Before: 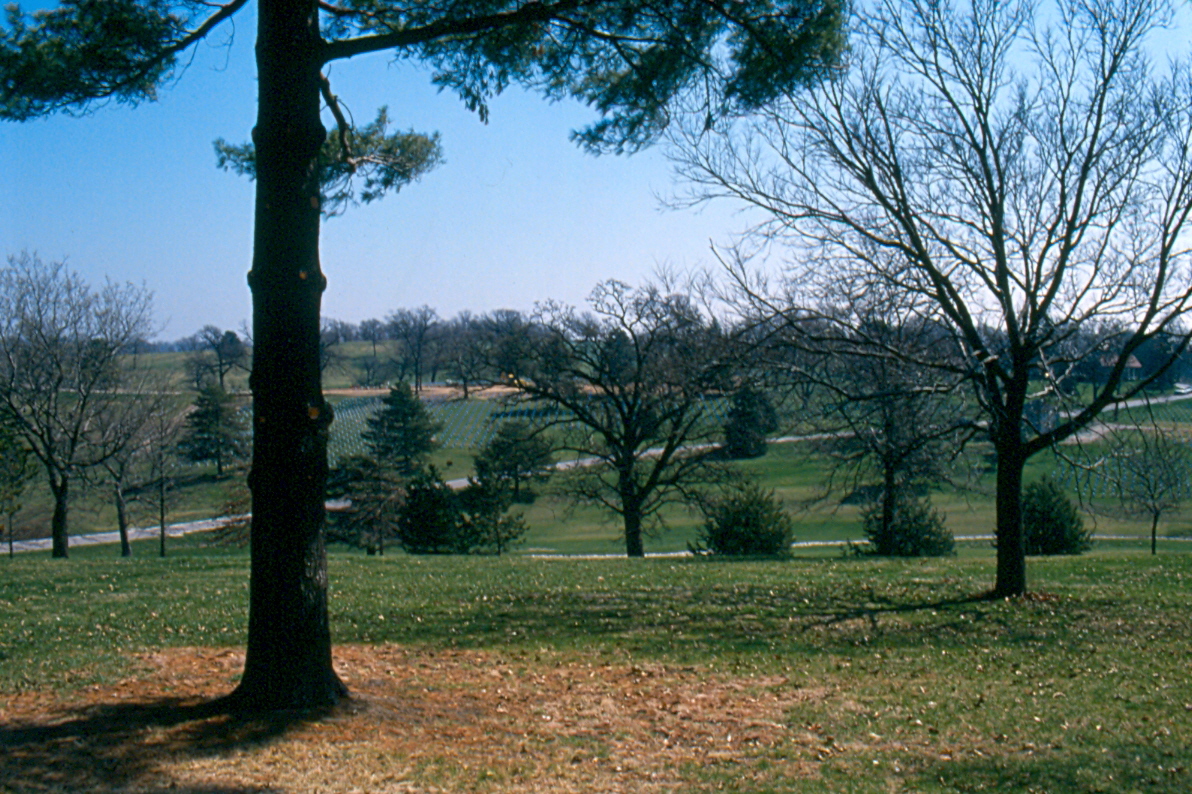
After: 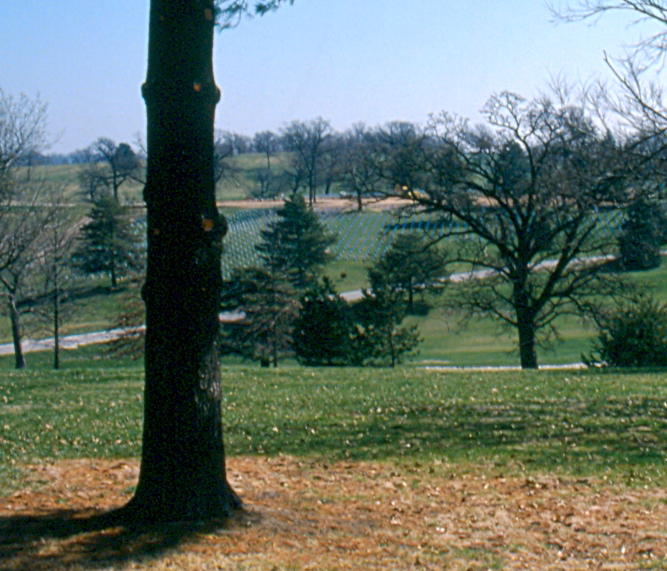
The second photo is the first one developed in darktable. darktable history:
base curve: curves: ch0 [(0, 0) (0.262, 0.32) (0.722, 0.705) (1, 1)], preserve colors none
crop: left 8.966%, top 23.754%, right 35.065%, bottom 4.298%
exposure: exposure 0.203 EV, compensate highlight preservation false
